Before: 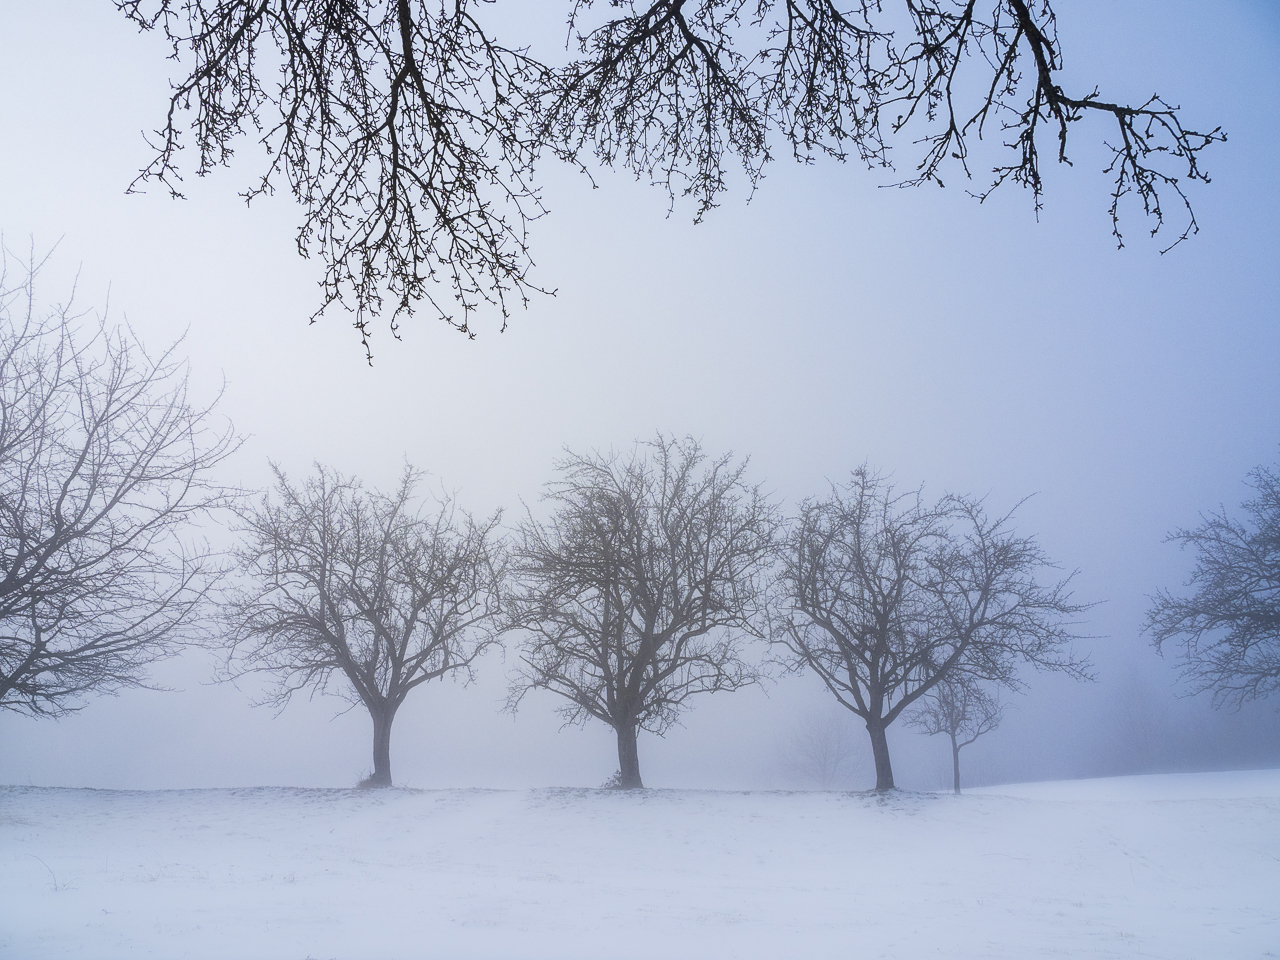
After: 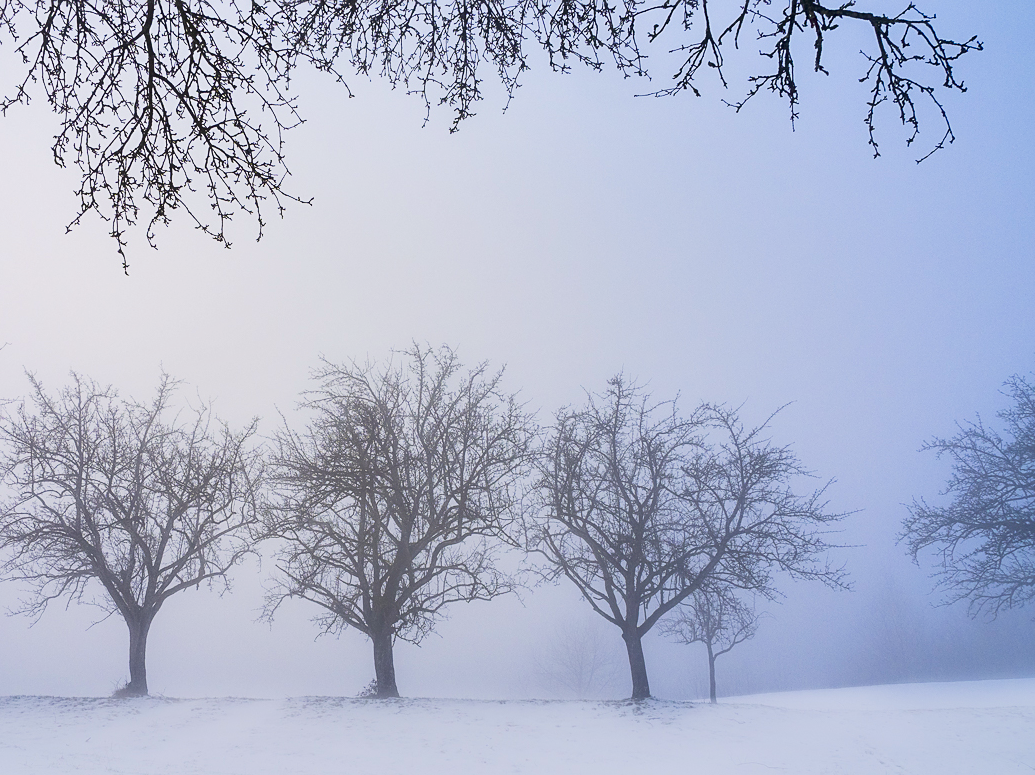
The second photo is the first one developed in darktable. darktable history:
exposure: black level correction 0.001, exposure 0.141 EV, compensate highlight preservation false
color zones: mix -130.68%
crop: left 19.107%, top 9.548%, bottom 9.701%
shadows and highlights: shadows 47.64, highlights -42.8, soften with gaussian
tone curve: curves: ch0 [(0, 0) (0.004, 0.001) (0.133, 0.112) (0.325, 0.362) (0.832, 0.893) (1, 1)], color space Lab, independent channels, preserve colors none
sharpen: amount 0.212
color balance rgb: highlights gain › chroma 1.075%, highlights gain › hue 60.01°, perceptual saturation grading › global saturation 35.015%, perceptual saturation grading › highlights -29.84%, perceptual saturation grading › shadows 34.81%, contrast -10.461%
